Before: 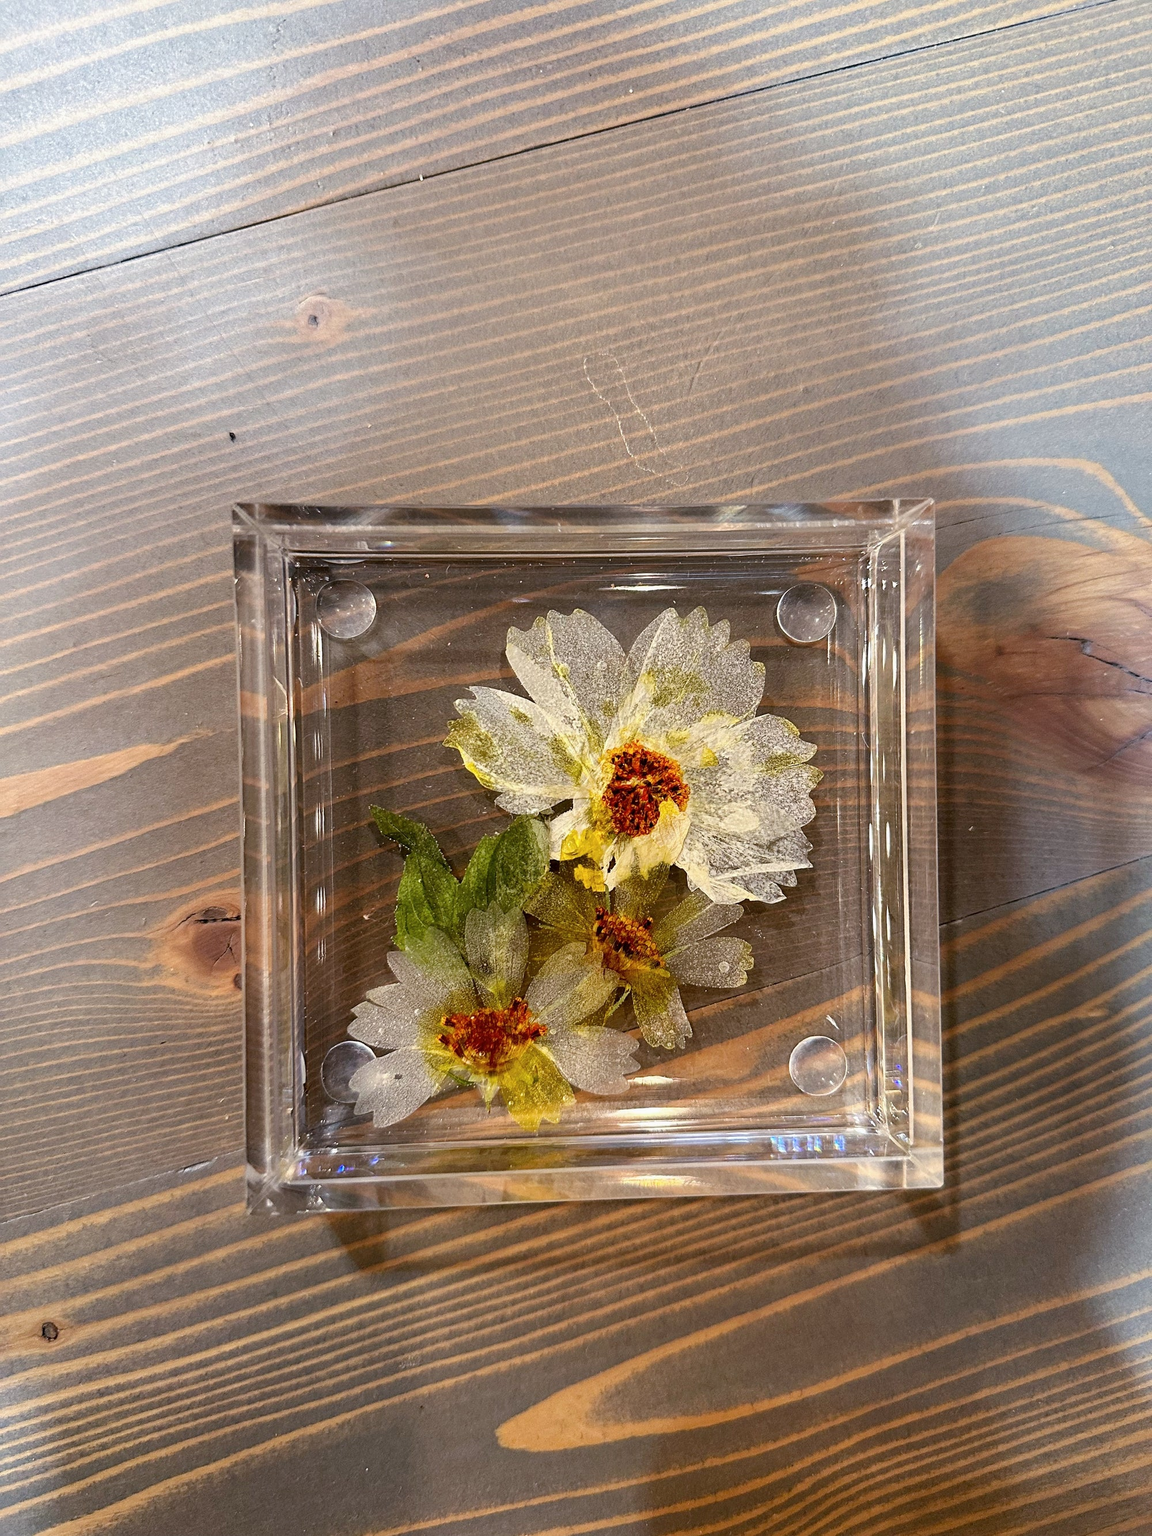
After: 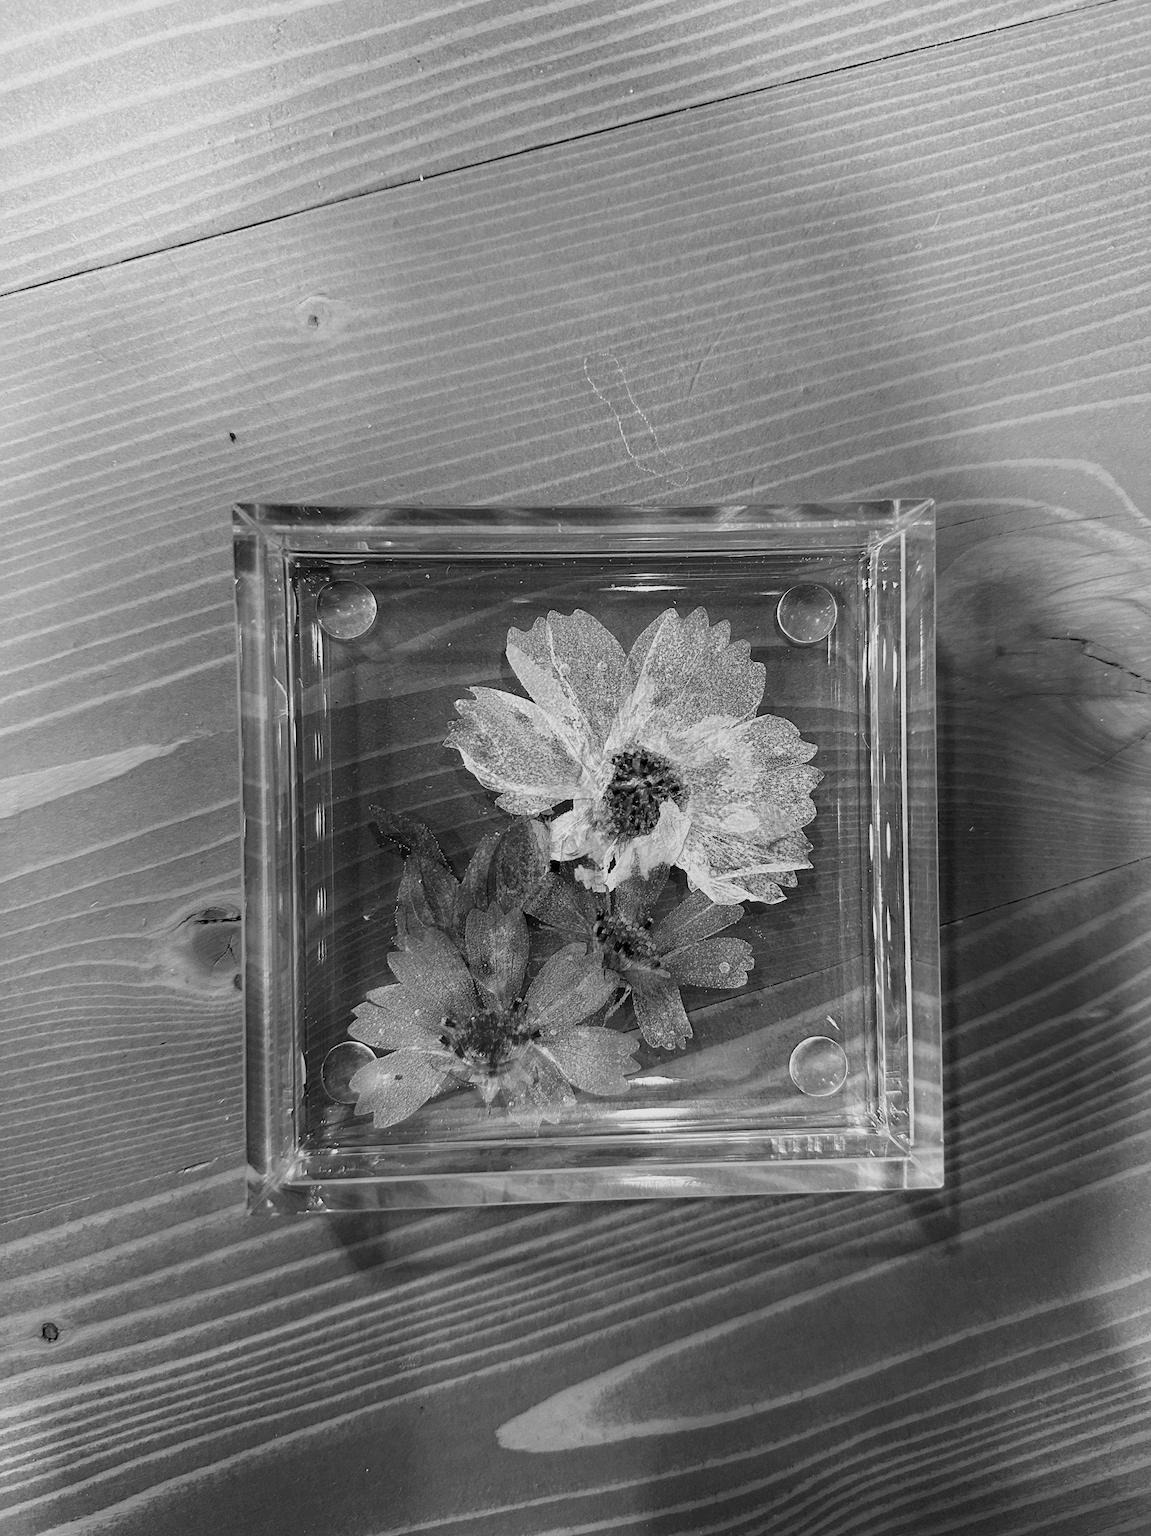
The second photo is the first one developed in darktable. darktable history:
monochrome: a 73.58, b 64.21
shadows and highlights: shadows -70, highlights 35, soften with gaussian
exposure: black level correction 0.001, exposure -0.2 EV, compensate highlight preservation false
